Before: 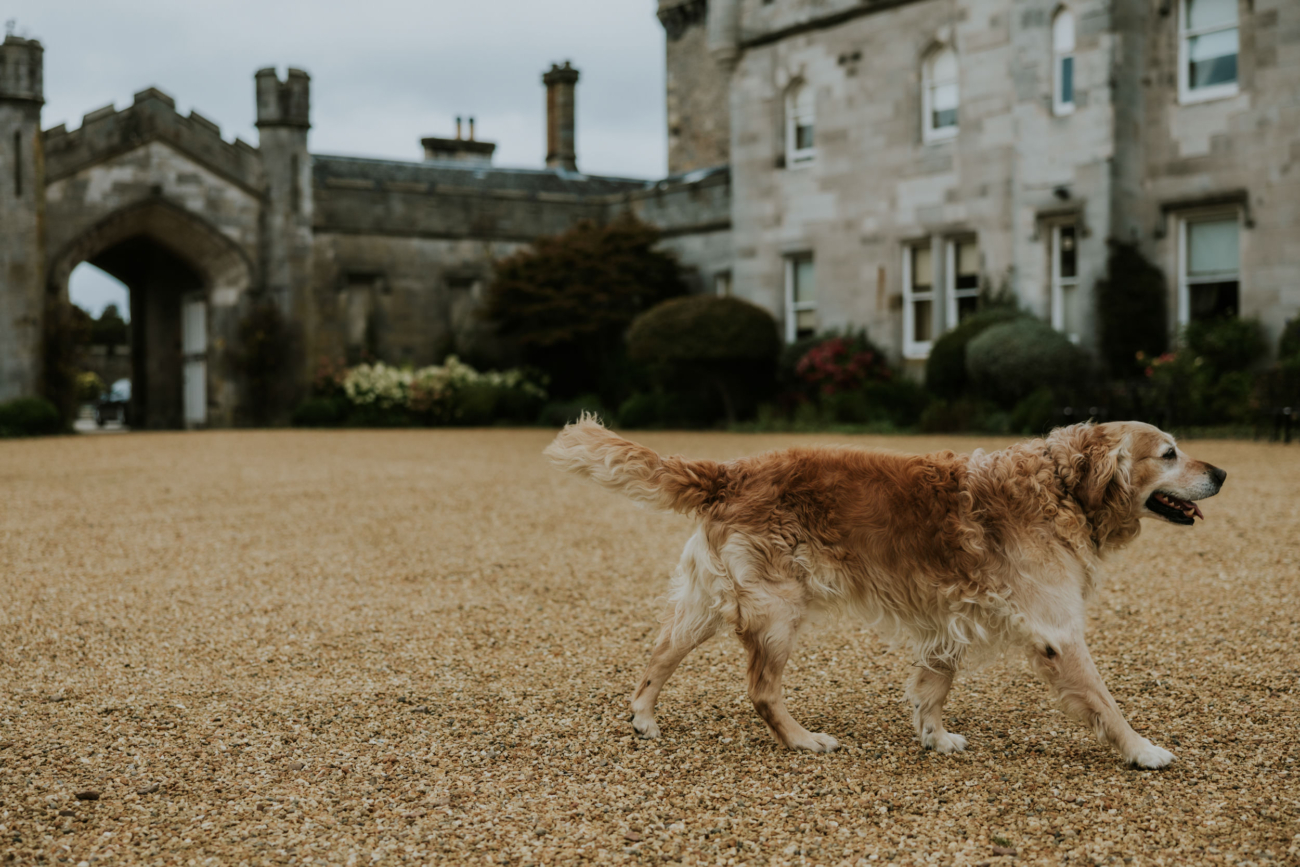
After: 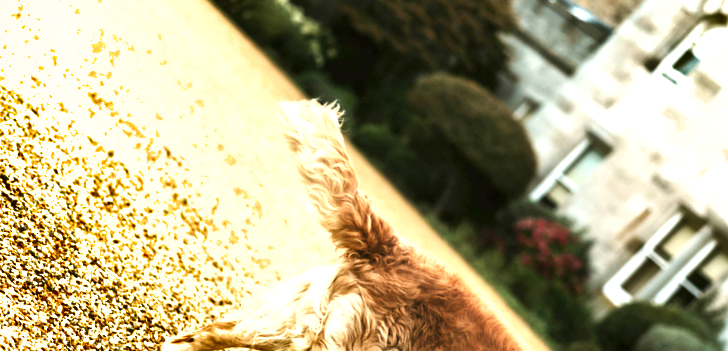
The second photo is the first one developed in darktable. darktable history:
crop and rotate: angle -44.89°, top 16.593%, right 0.958%, bottom 11.727%
shadows and highlights: shadows 59.62, highlights -60.22, highlights color adjustment 77.71%, soften with gaussian
exposure: exposure 2.005 EV, compensate highlight preservation false
